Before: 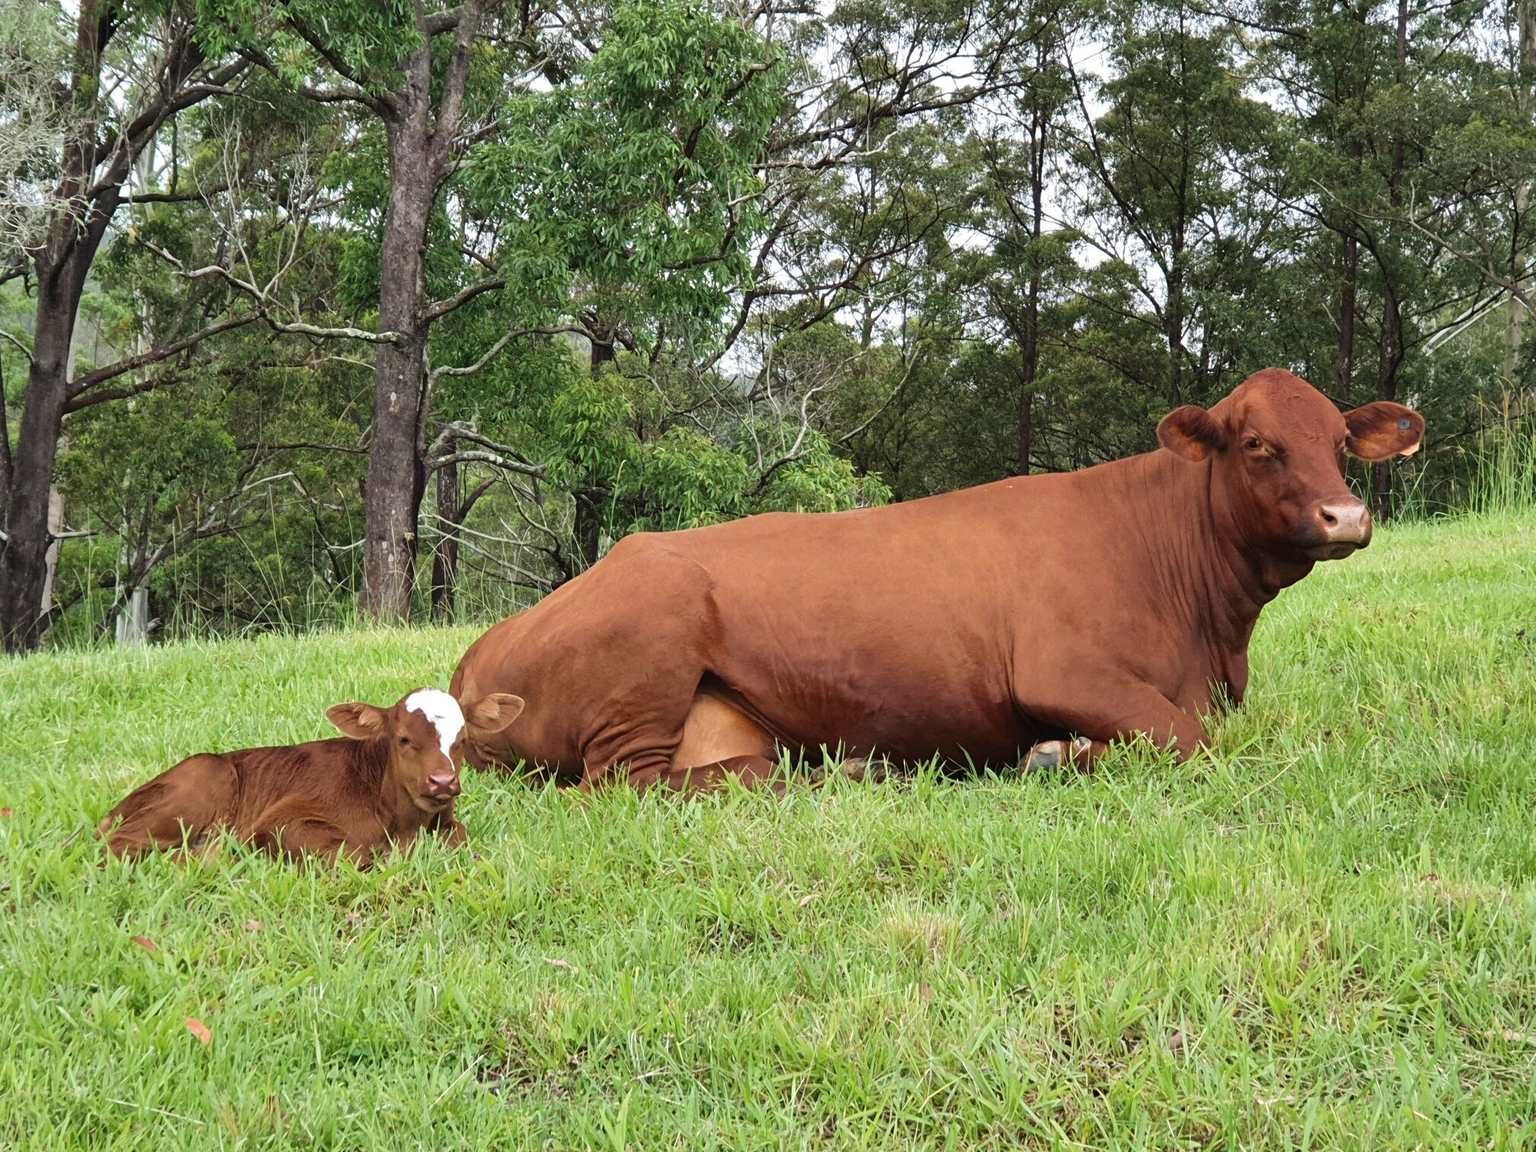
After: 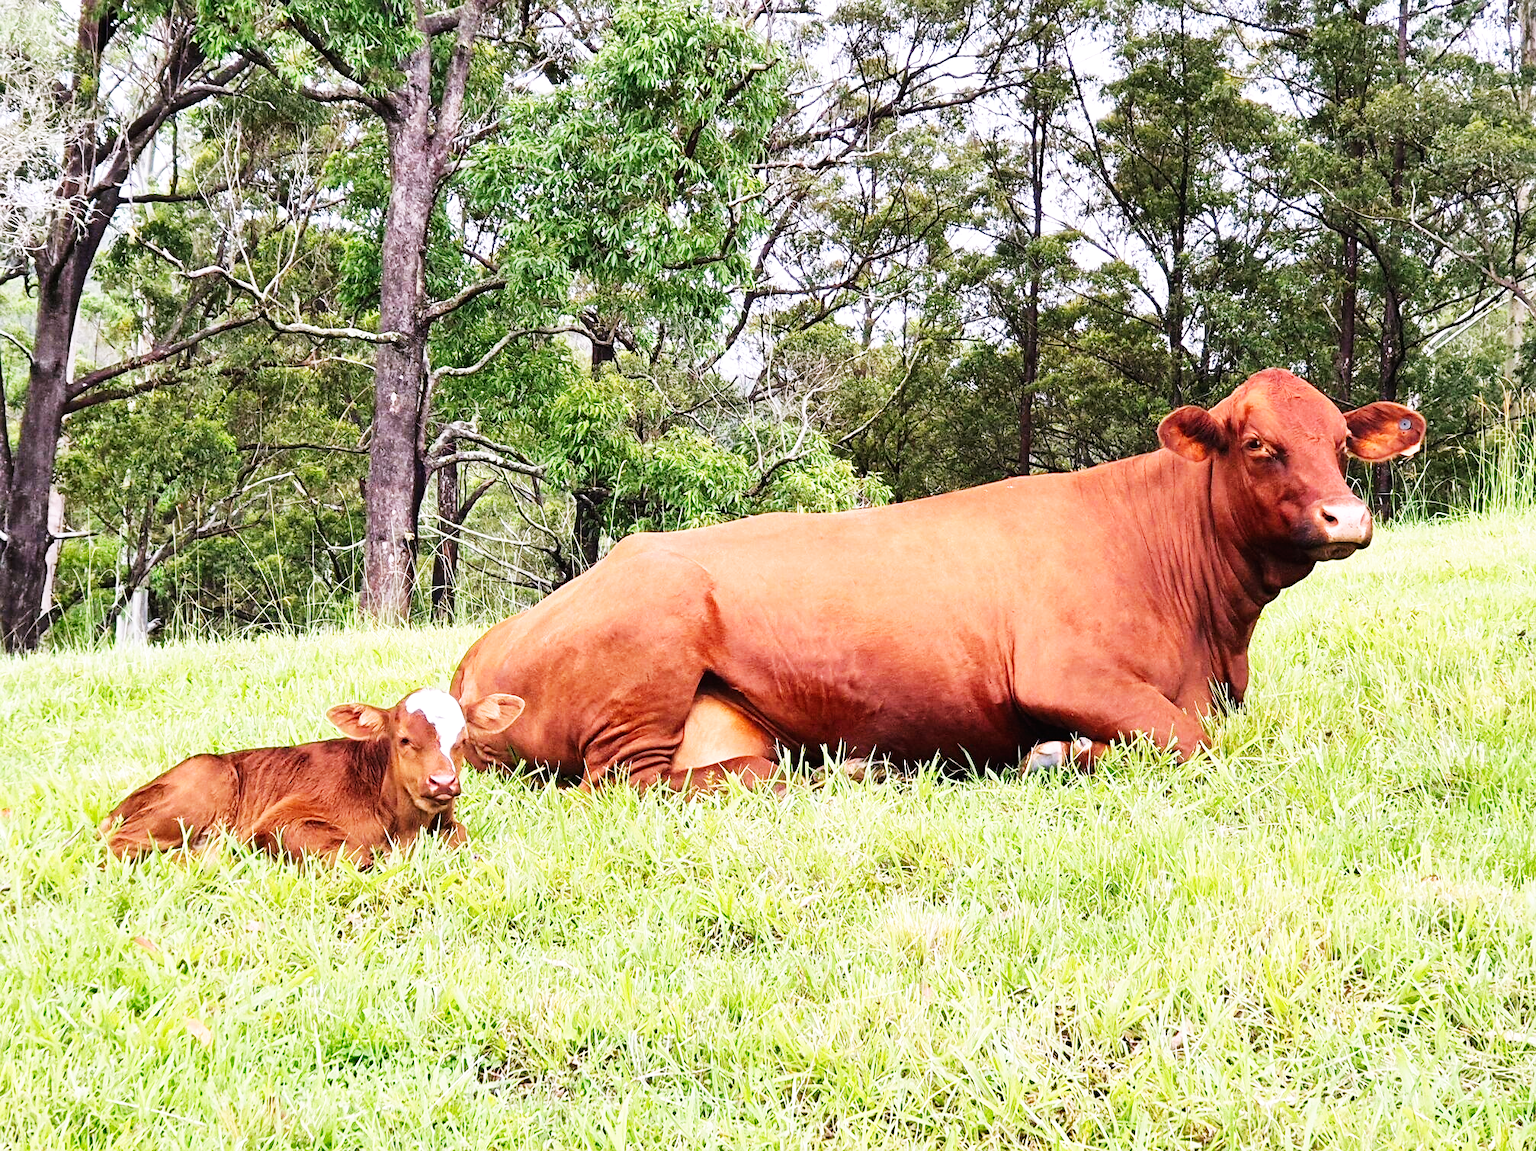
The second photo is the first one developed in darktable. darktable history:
white balance: red 1.066, blue 1.119
base curve: curves: ch0 [(0, 0) (0.007, 0.004) (0.027, 0.03) (0.046, 0.07) (0.207, 0.54) (0.442, 0.872) (0.673, 0.972) (1, 1)], preserve colors none
sharpen: radius 1, threshold 1
